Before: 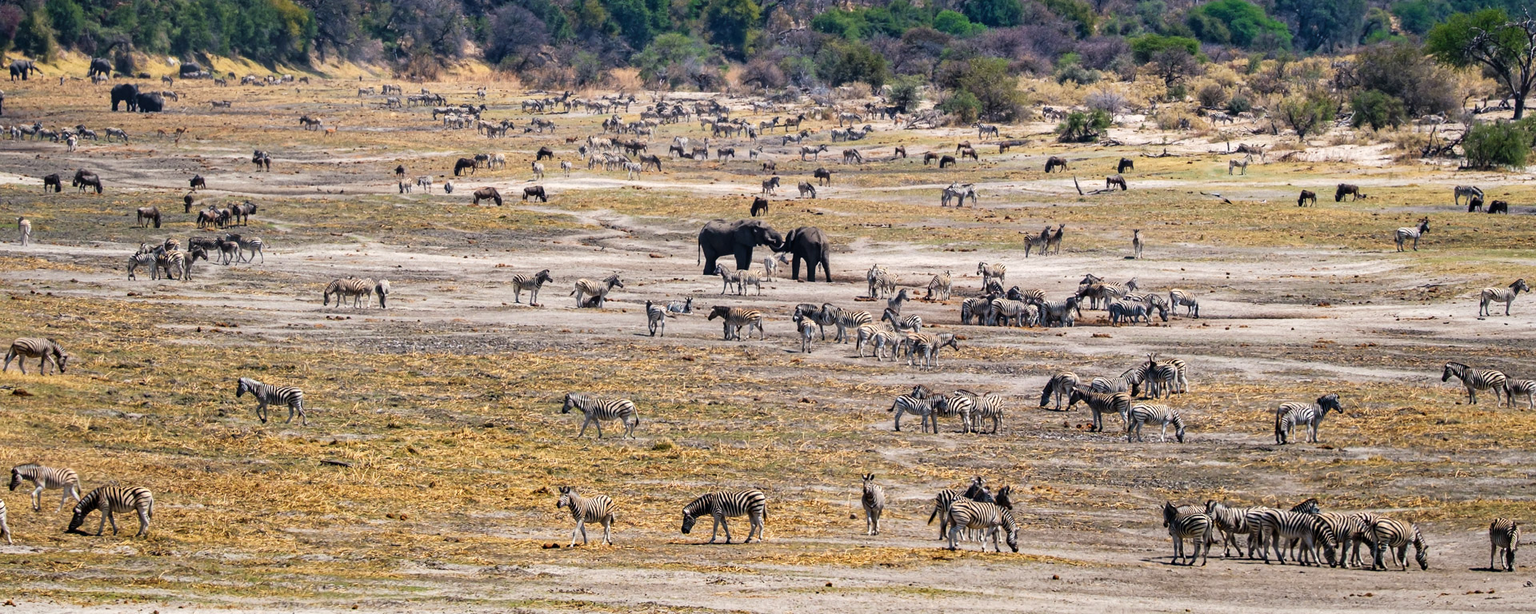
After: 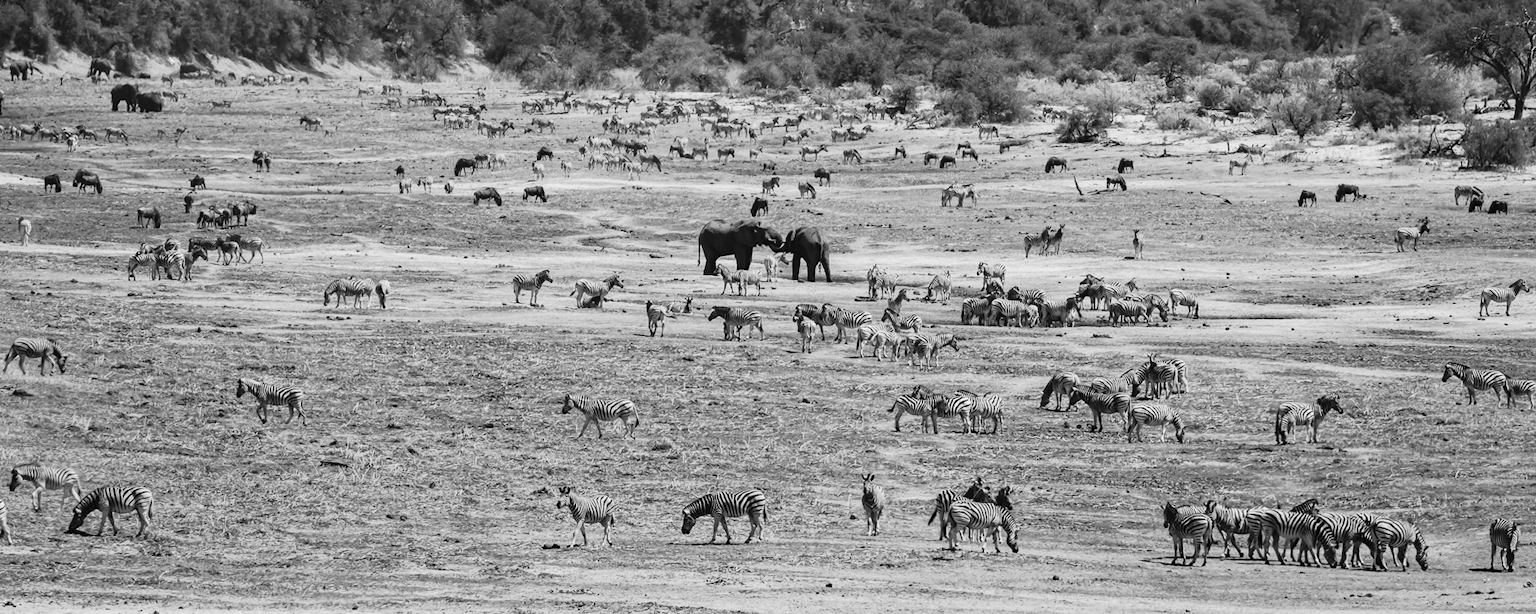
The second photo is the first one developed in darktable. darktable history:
monochrome: a 14.95, b -89.96
tone curve: curves: ch0 [(0, 0.028) (0.138, 0.156) (0.468, 0.516) (0.754, 0.823) (1, 1)], color space Lab, linked channels, preserve colors none
